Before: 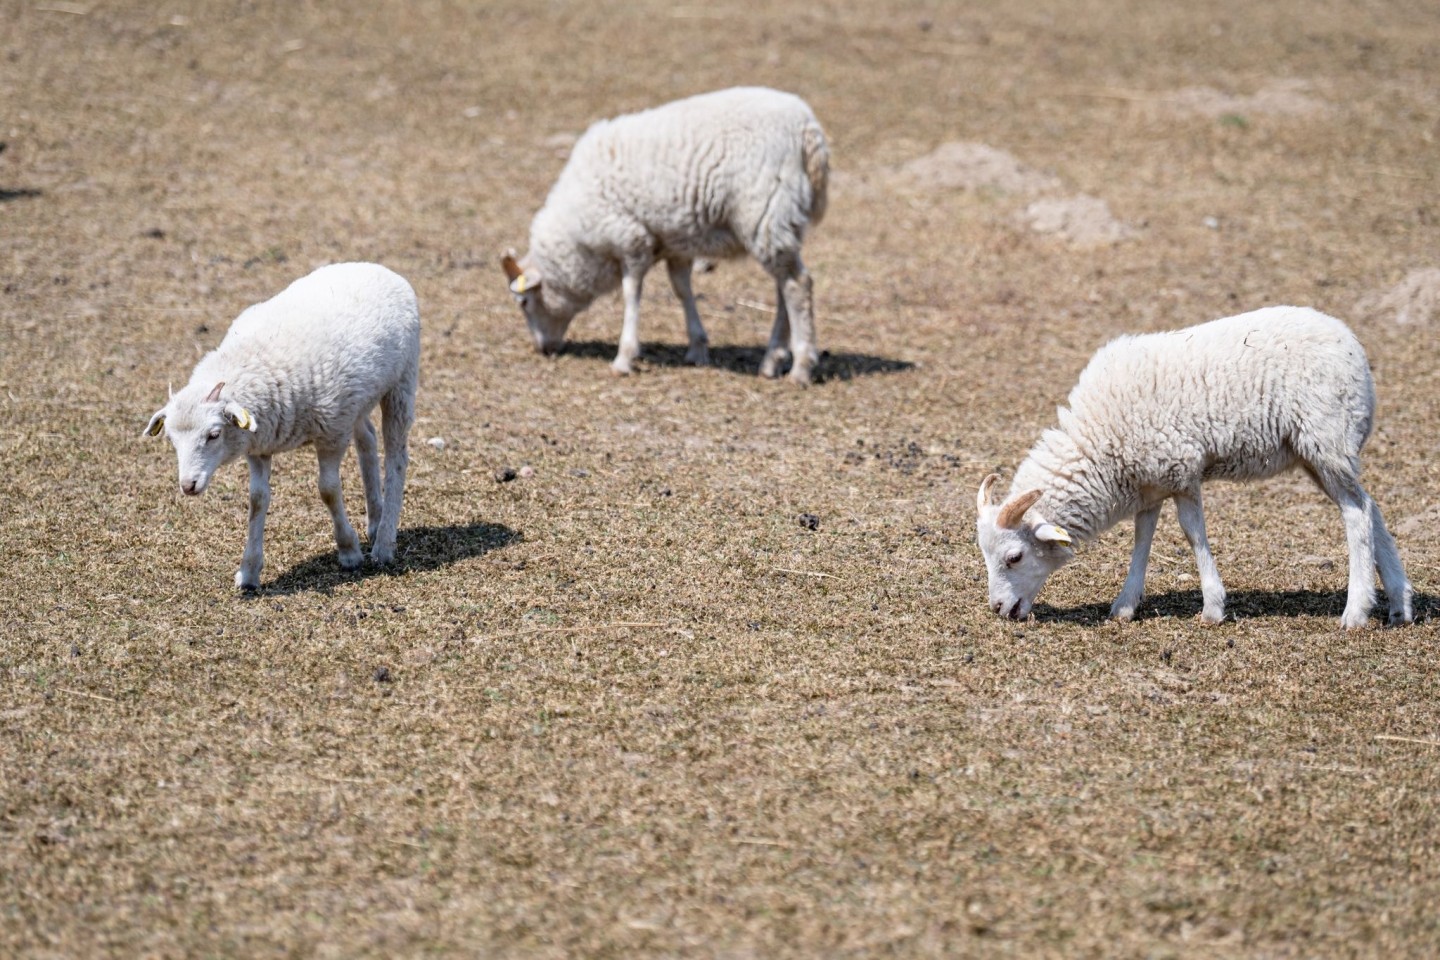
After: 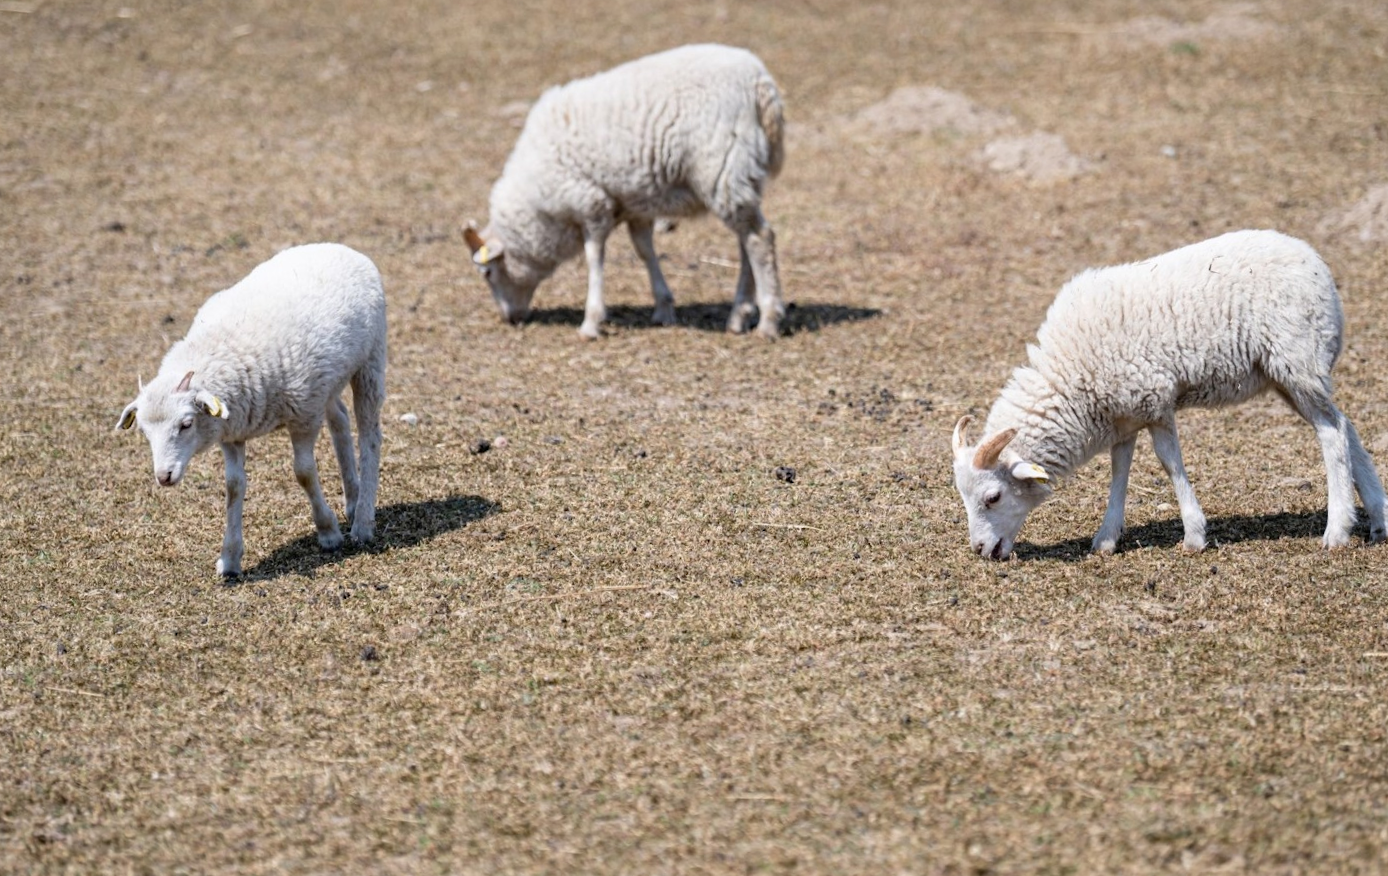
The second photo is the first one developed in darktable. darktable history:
rotate and perspective: rotation -3.52°, crop left 0.036, crop right 0.964, crop top 0.081, crop bottom 0.919
white balance: emerald 1
